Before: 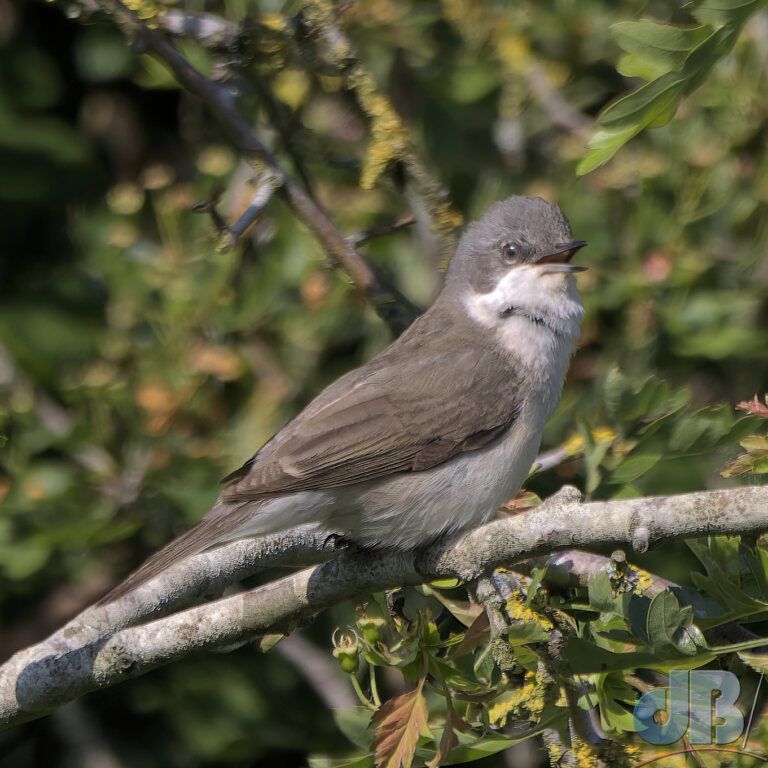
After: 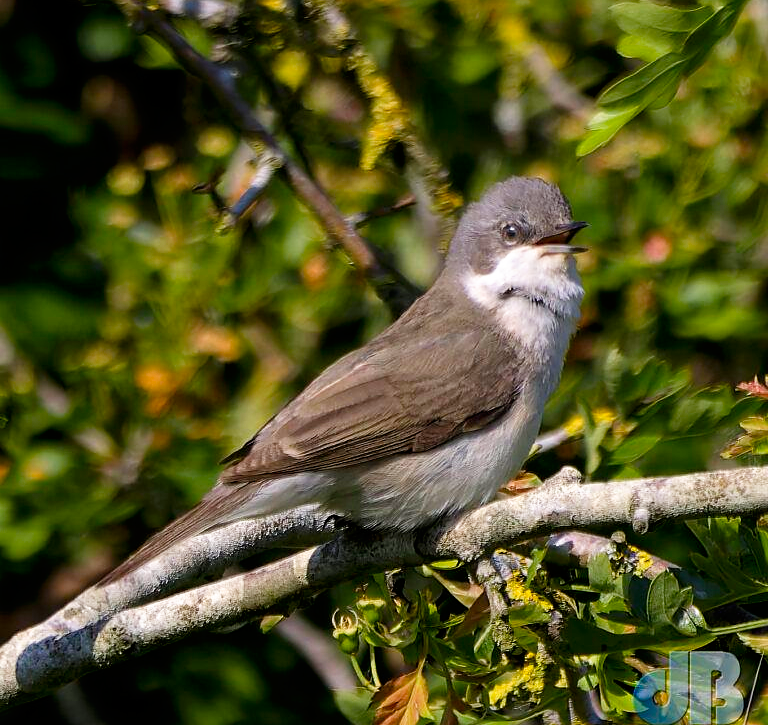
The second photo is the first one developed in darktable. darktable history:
sharpen: radius 1.559, amount 0.373, threshold 1.271
tone curve: curves: ch0 [(0, 0) (0.003, 0) (0.011, 0.001) (0.025, 0.002) (0.044, 0.004) (0.069, 0.006) (0.1, 0.009) (0.136, 0.03) (0.177, 0.076) (0.224, 0.13) (0.277, 0.202) (0.335, 0.28) (0.399, 0.367) (0.468, 0.46) (0.543, 0.562) (0.623, 0.67) (0.709, 0.787) (0.801, 0.889) (0.898, 0.972) (1, 1)], preserve colors none
crop and rotate: top 2.479%, bottom 3.018%
color balance rgb: perceptual saturation grading › global saturation 35%, perceptual saturation grading › highlights -30%, perceptual saturation grading › shadows 35%, perceptual brilliance grading › global brilliance 3%, perceptual brilliance grading › highlights -3%, perceptual brilliance grading › shadows 3%
